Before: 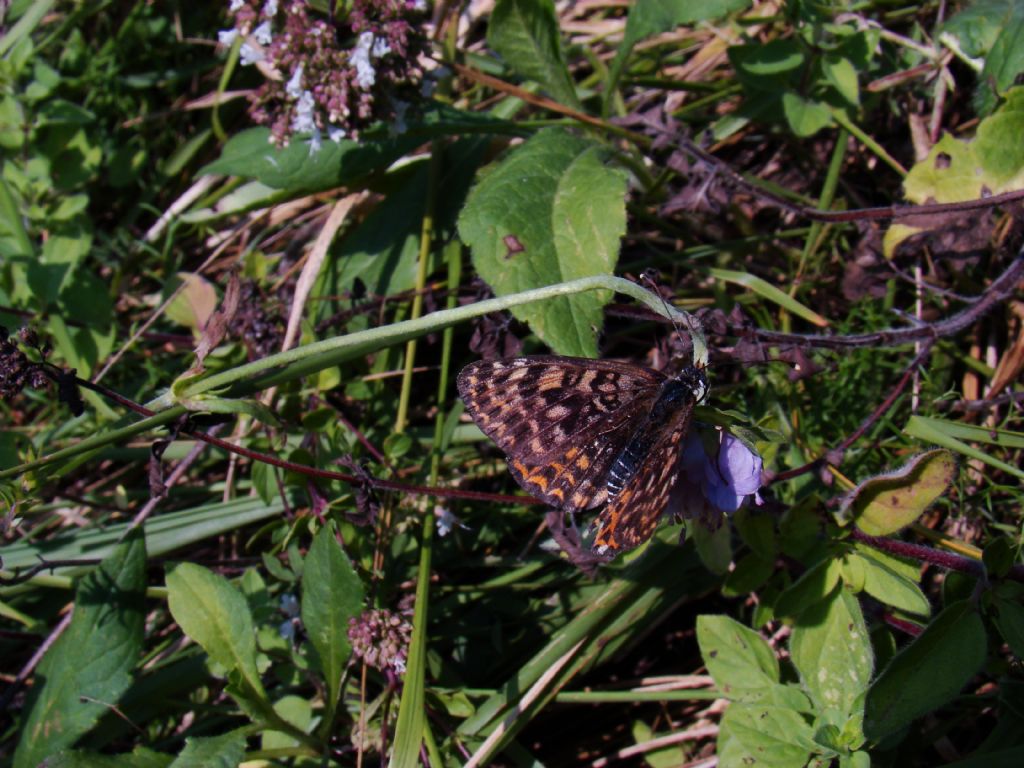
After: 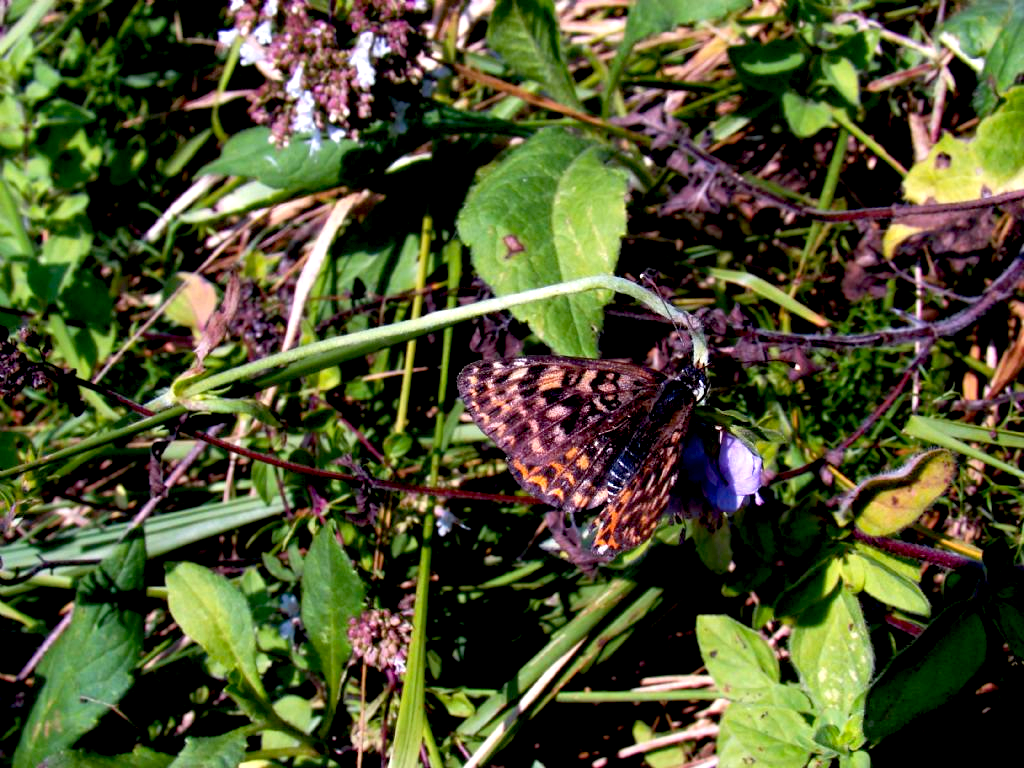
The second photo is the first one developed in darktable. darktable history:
exposure: black level correction 0.011, exposure 1.077 EV, compensate highlight preservation false
color balance rgb: shadows lift › chroma 0.787%, shadows lift › hue 113.46°, perceptual saturation grading › global saturation -0.126%, global vibrance 20%
